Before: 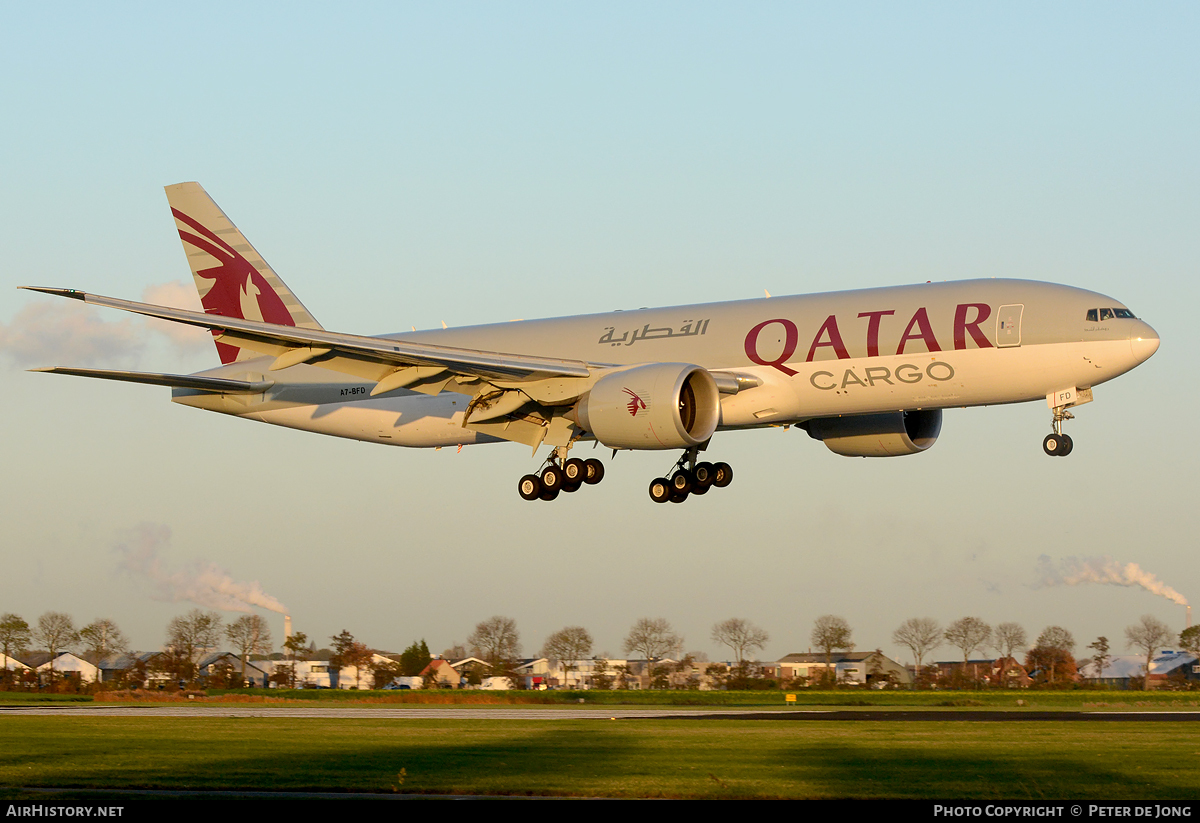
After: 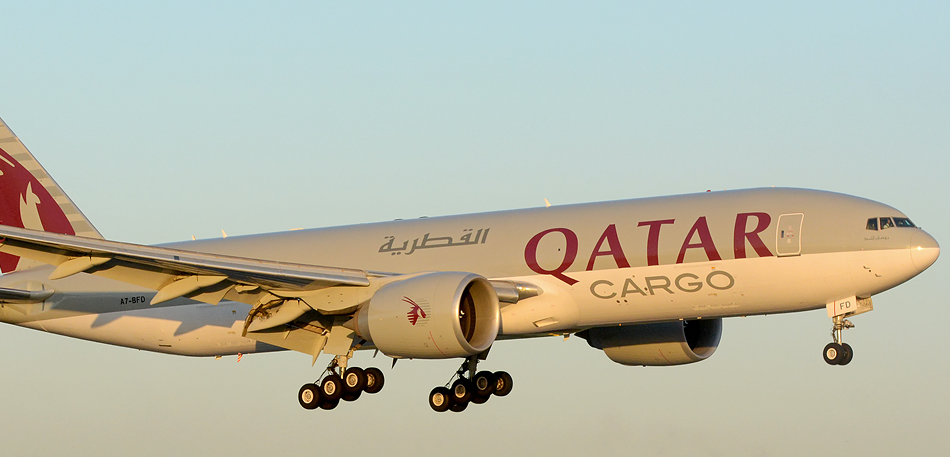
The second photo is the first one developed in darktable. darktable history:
crop: left 18.407%, top 11.09%, right 2.384%, bottom 33.282%
